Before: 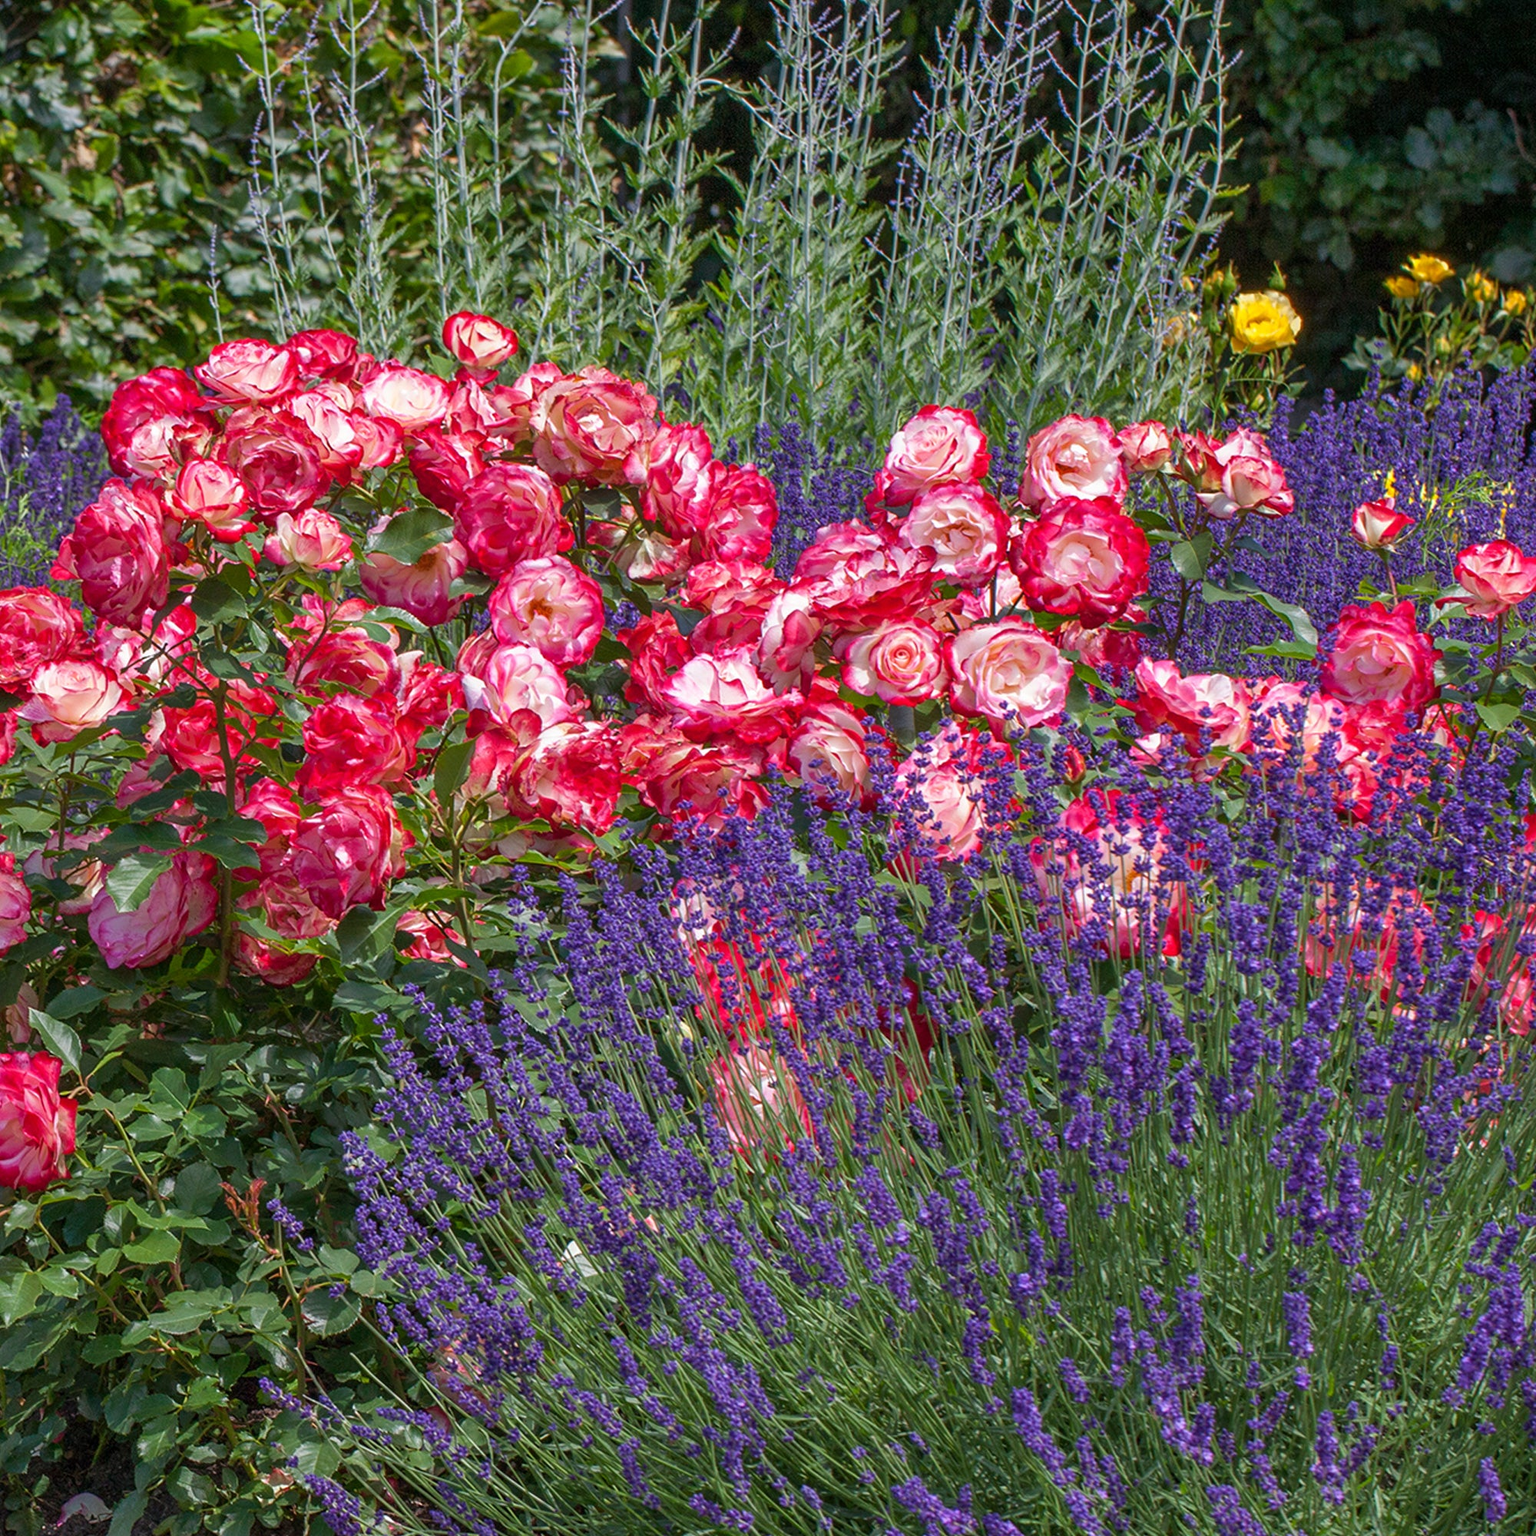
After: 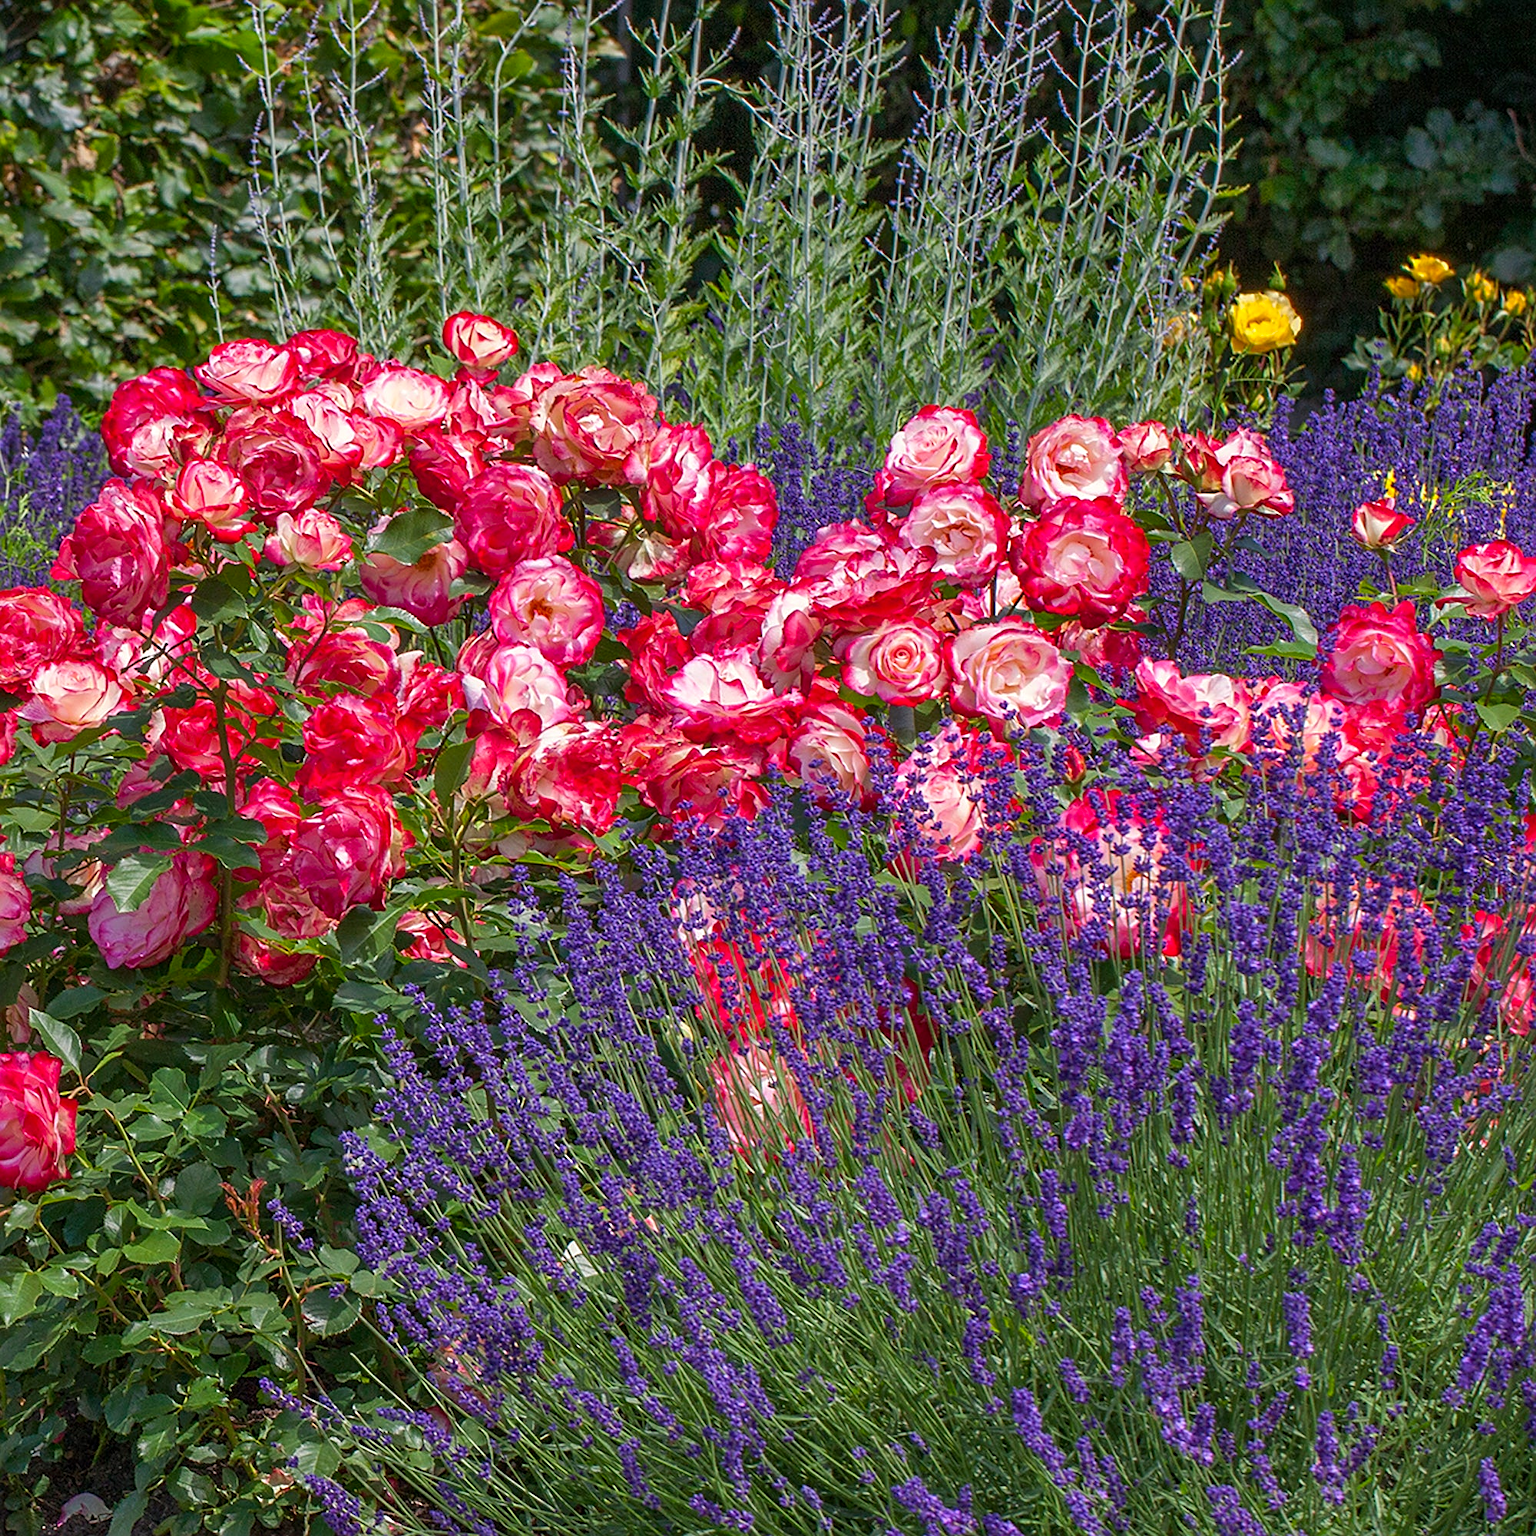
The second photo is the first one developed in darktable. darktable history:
sharpen: on, module defaults
color correction: highlights a* 0.816, highlights b* 2.78, saturation 1.1
